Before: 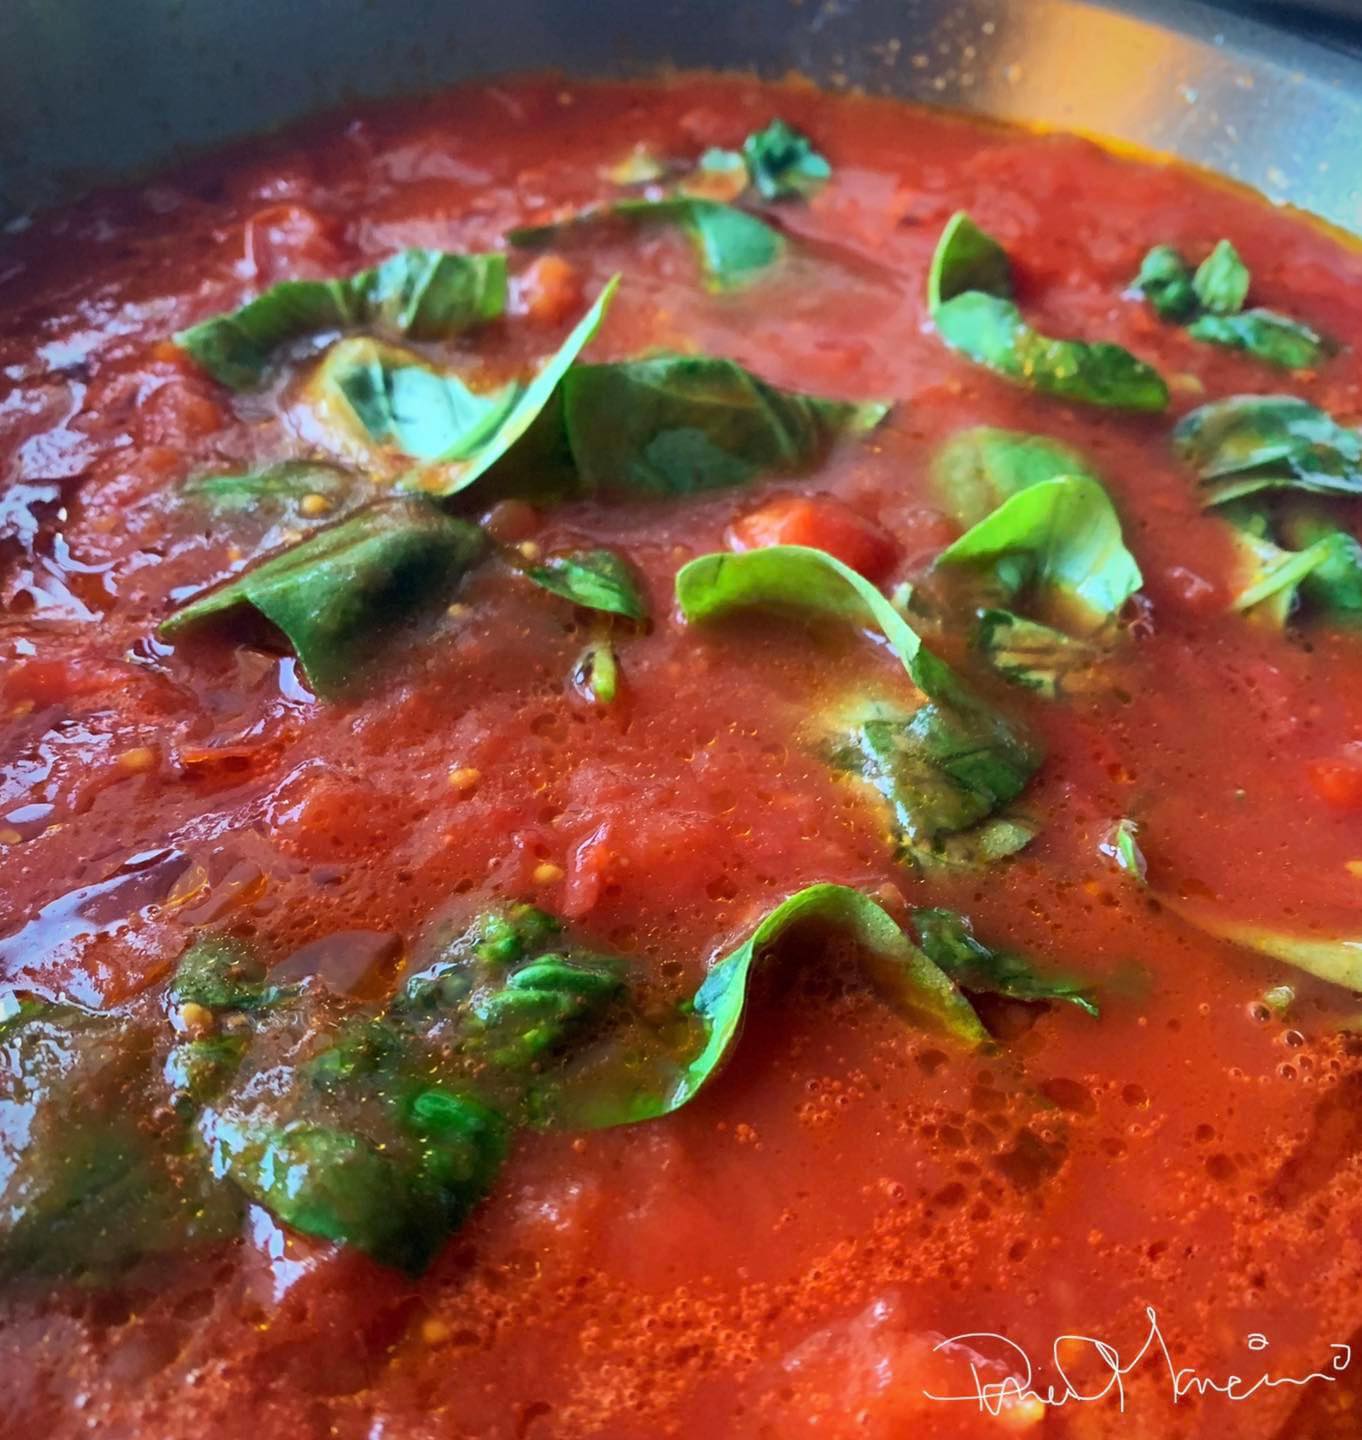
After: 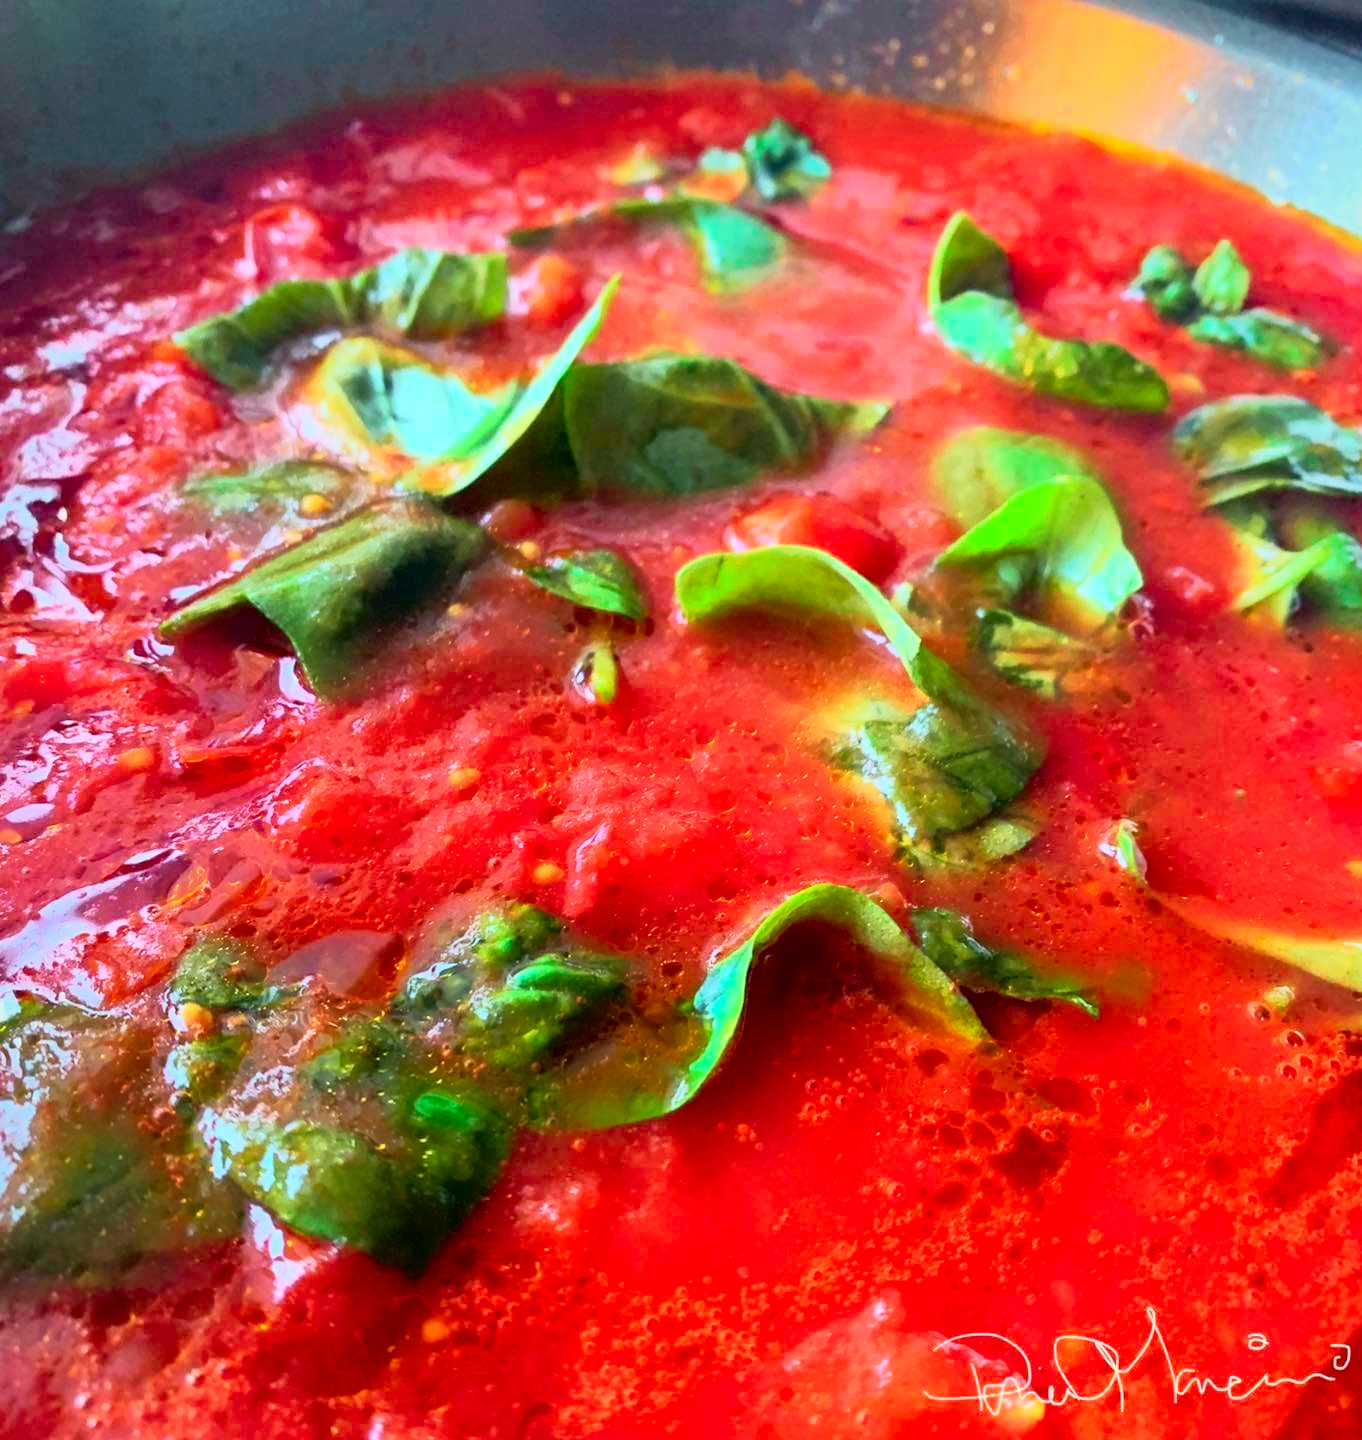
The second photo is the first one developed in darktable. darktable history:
tone curve: curves: ch0 [(0, 0.005) (0.103, 0.097) (0.18, 0.22) (0.378, 0.482) (0.504, 0.631) (0.663, 0.801) (0.834, 0.914) (1, 0.971)]; ch1 [(0, 0) (0.172, 0.123) (0.324, 0.253) (0.396, 0.388) (0.478, 0.461) (0.499, 0.498) (0.545, 0.587) (0.604, 0.692) (0.704, 0.818) (1, 1)]; ch2 [(0, 0) (0.411, 0.424) (0.496, 0.5) (0.521, 0.537) (0.555, 0.585) (0.628, 0.703) (1, 1)], color space Lab, independent channels, preserve colors none
